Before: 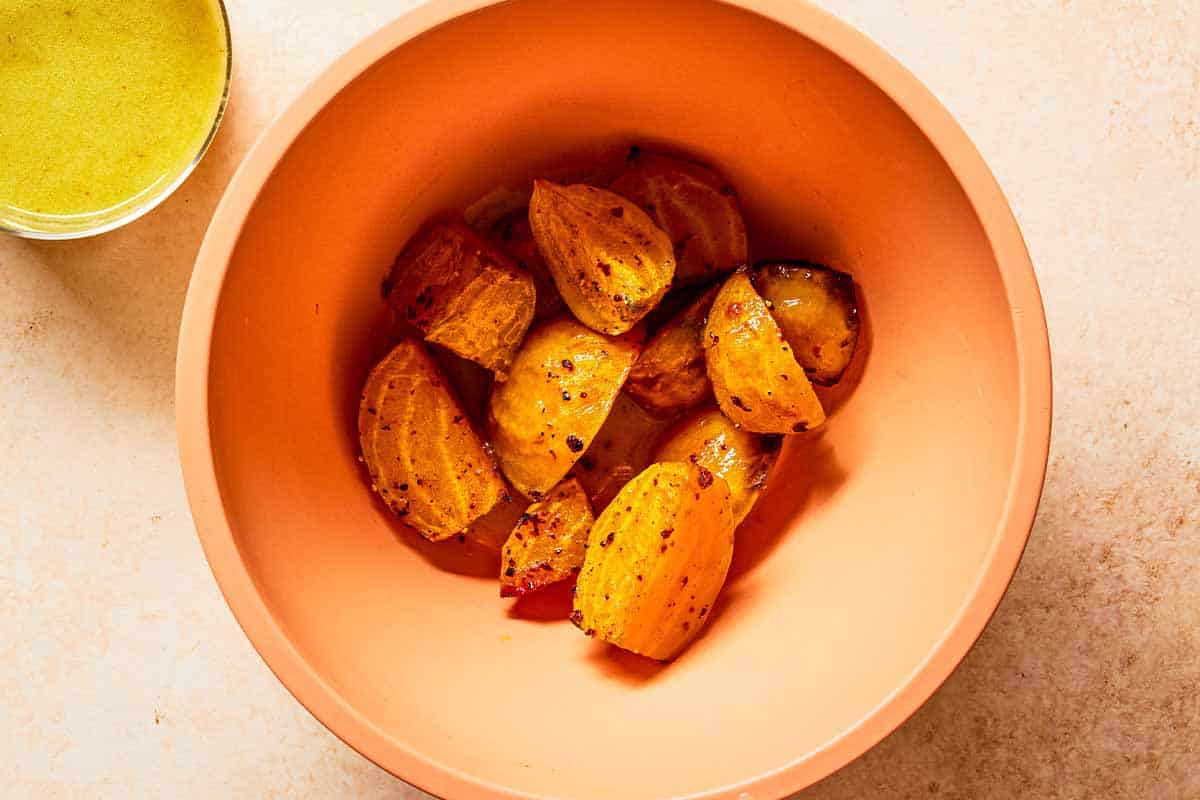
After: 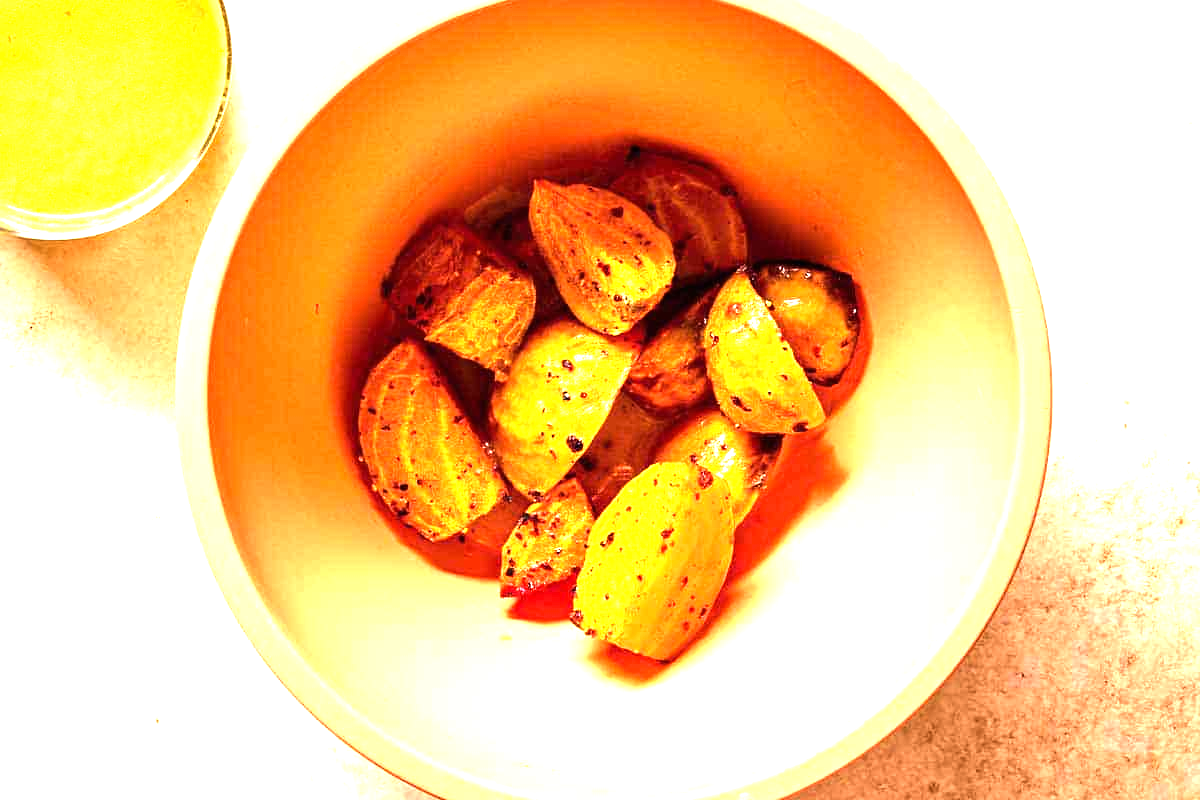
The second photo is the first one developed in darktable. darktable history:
tone equalizer: -8 EV -0.774 EV, -7 EV -0.716 EV, -6 EV -0.596 EV, -5 EV -0.419 EV, -3 EV 0.372 EV, -2 EV 0.6 EV, -1 EV 0.689 EV, +0 EV 0.727 EV, edges refinement/feathering 500, mask exposure compensation -1.57 EV, preserve details no
exposure: black level correction 0, exposure 1.001 EV, compensate highlight preservation false
